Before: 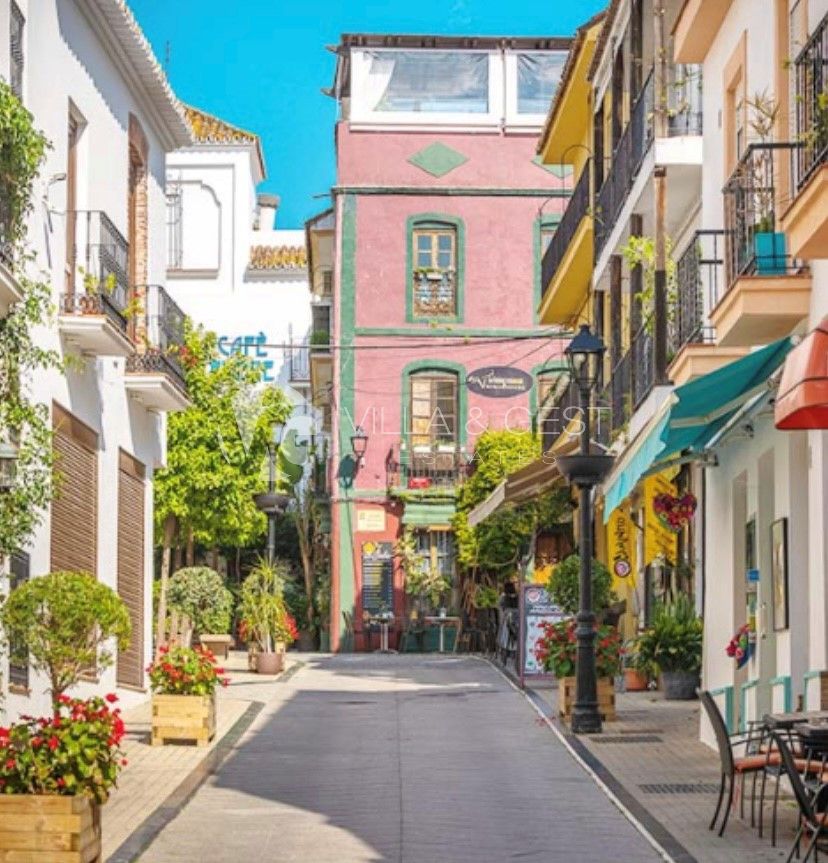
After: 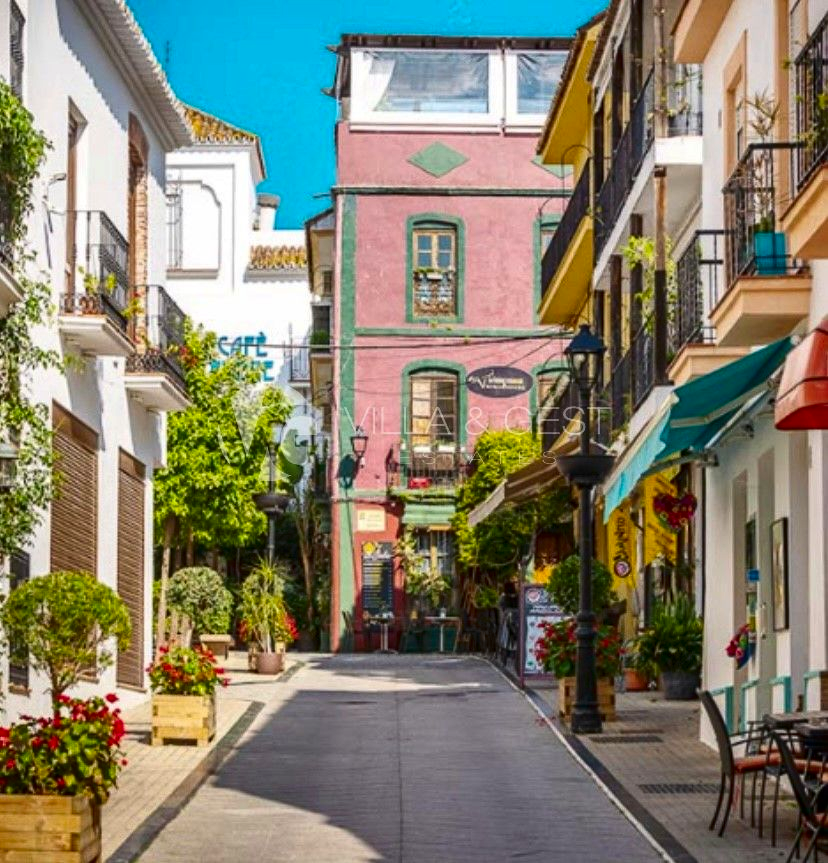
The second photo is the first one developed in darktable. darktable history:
contrast brightness saturation: contrast 0.131, brightness -0.224, saturation 0.148
